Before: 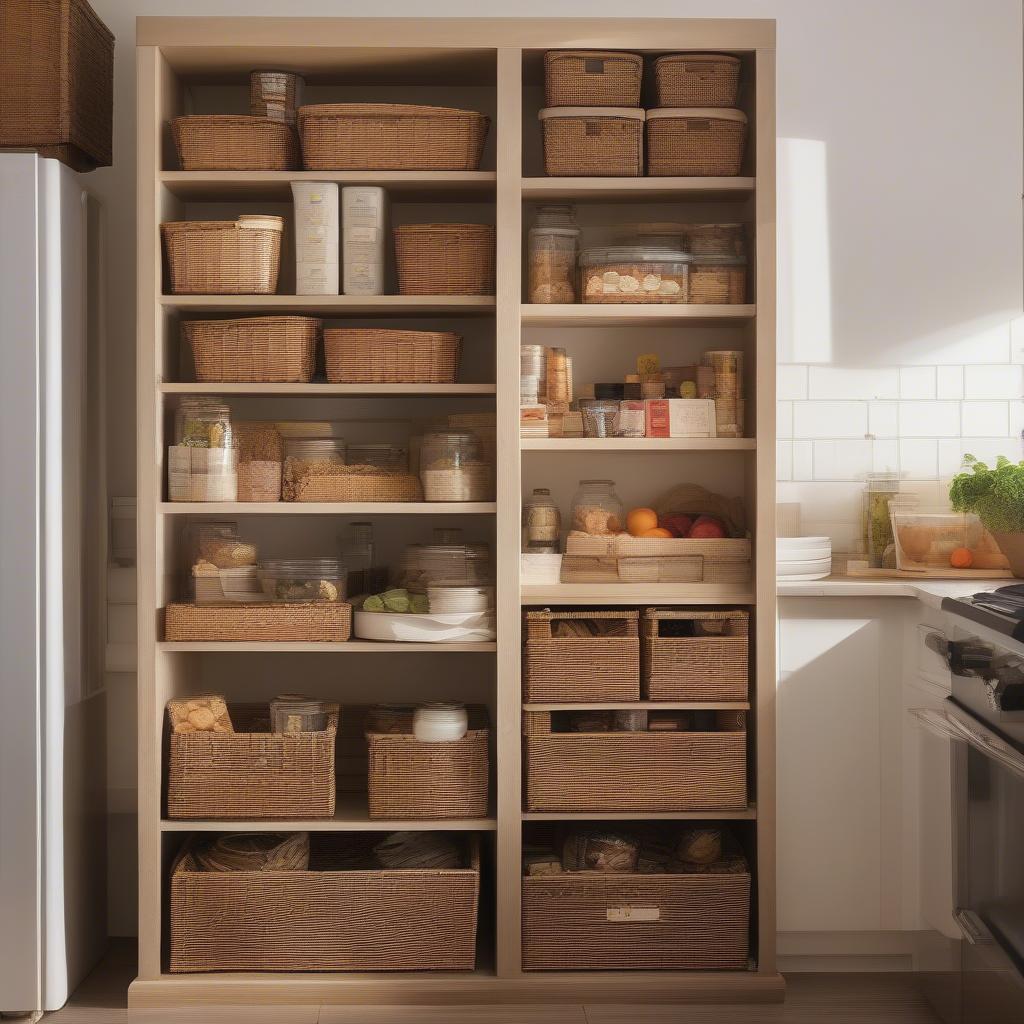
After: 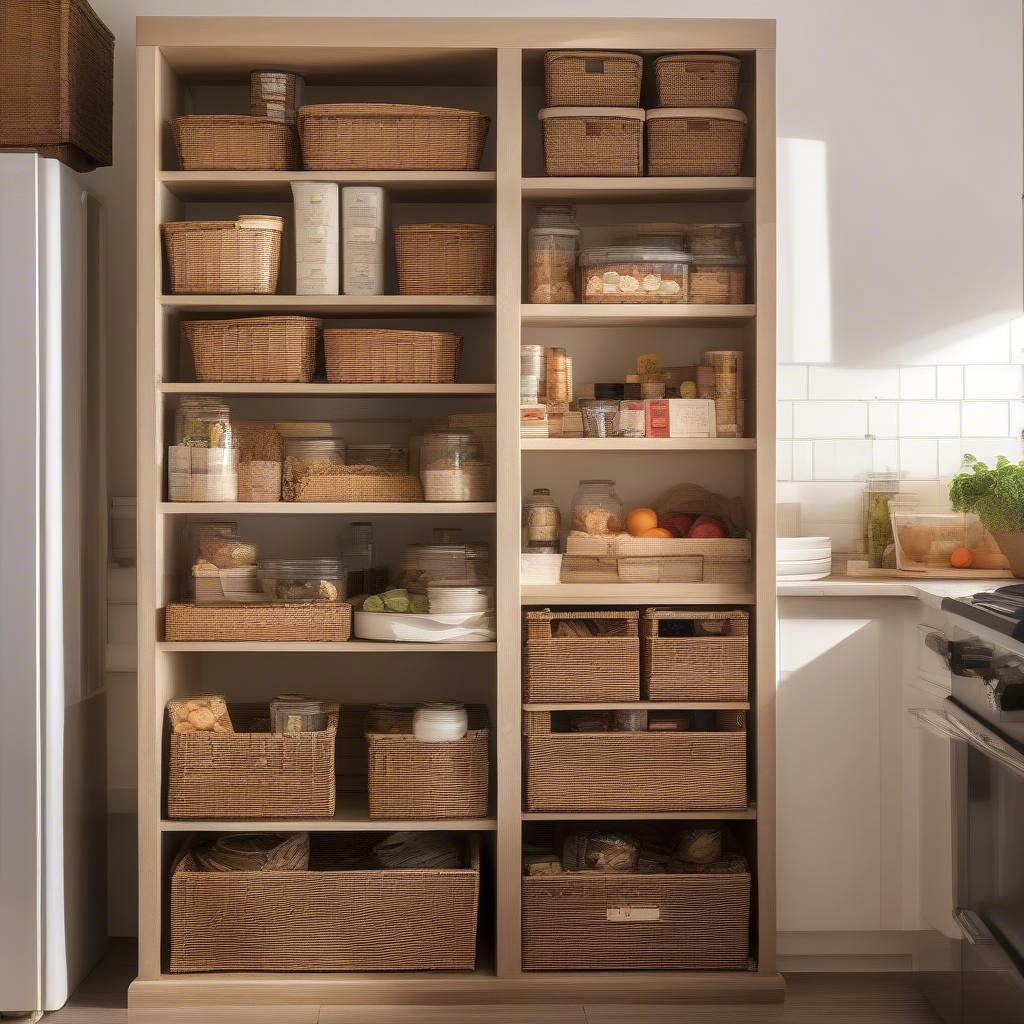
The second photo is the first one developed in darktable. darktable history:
local contrast: on, module defaults
exposure: exposure 0.127 EV, compensate highlight preservation false
